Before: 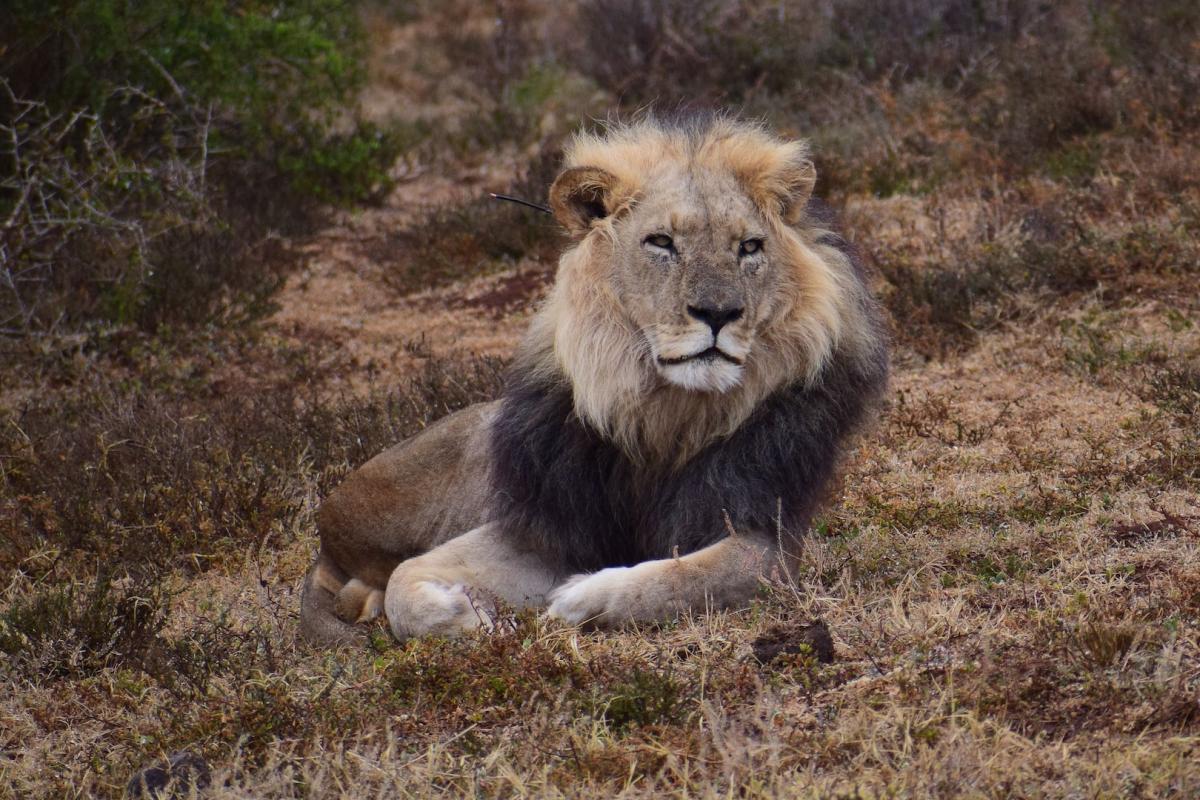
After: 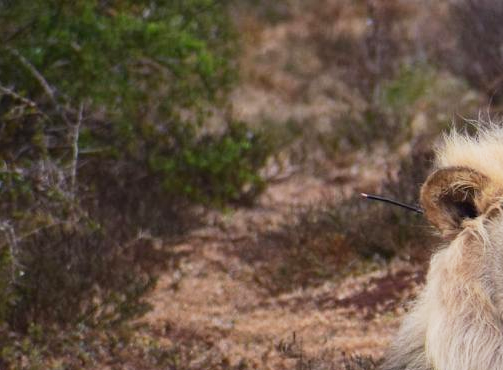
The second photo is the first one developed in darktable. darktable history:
crop and rotate: left 10.817%, top 0.062%, right 47.194%, bottom 53.626%
base curve: curves: ch0 [(0, 0) (0.088, 0.125) (0.176, 0.251) (0.354, 0.501) (0.613, 0.749) (1, 0.877)], preserve colors none
